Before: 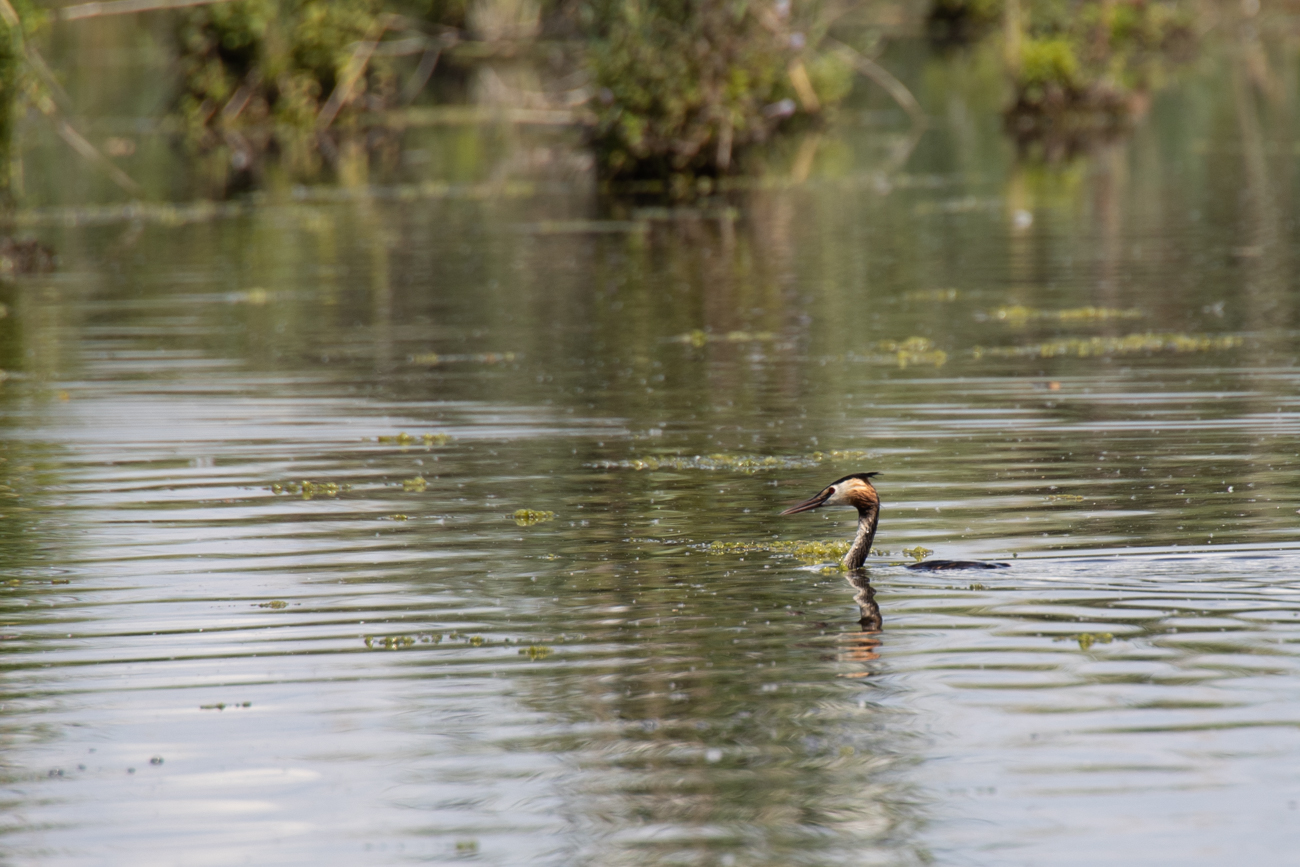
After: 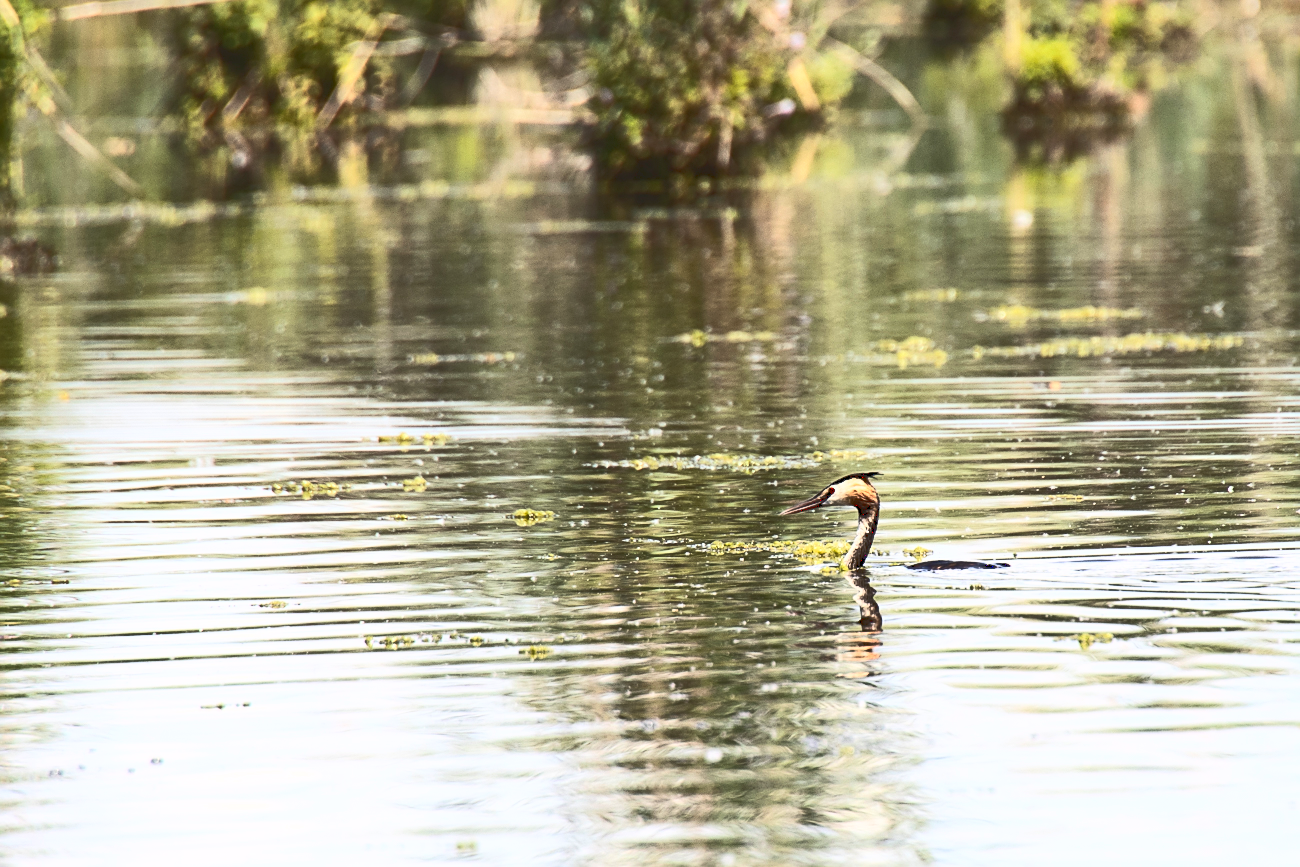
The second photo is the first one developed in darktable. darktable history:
base curve: curves: ch0 [(0, 0.015) (0.085, 0.116) (0.134, 0.298) (0.19, 0.545) (0.296, 0.764) (0.599, 0.982) (1, 1)]
levels: black 3.86%
sharpen: on, module defaults
